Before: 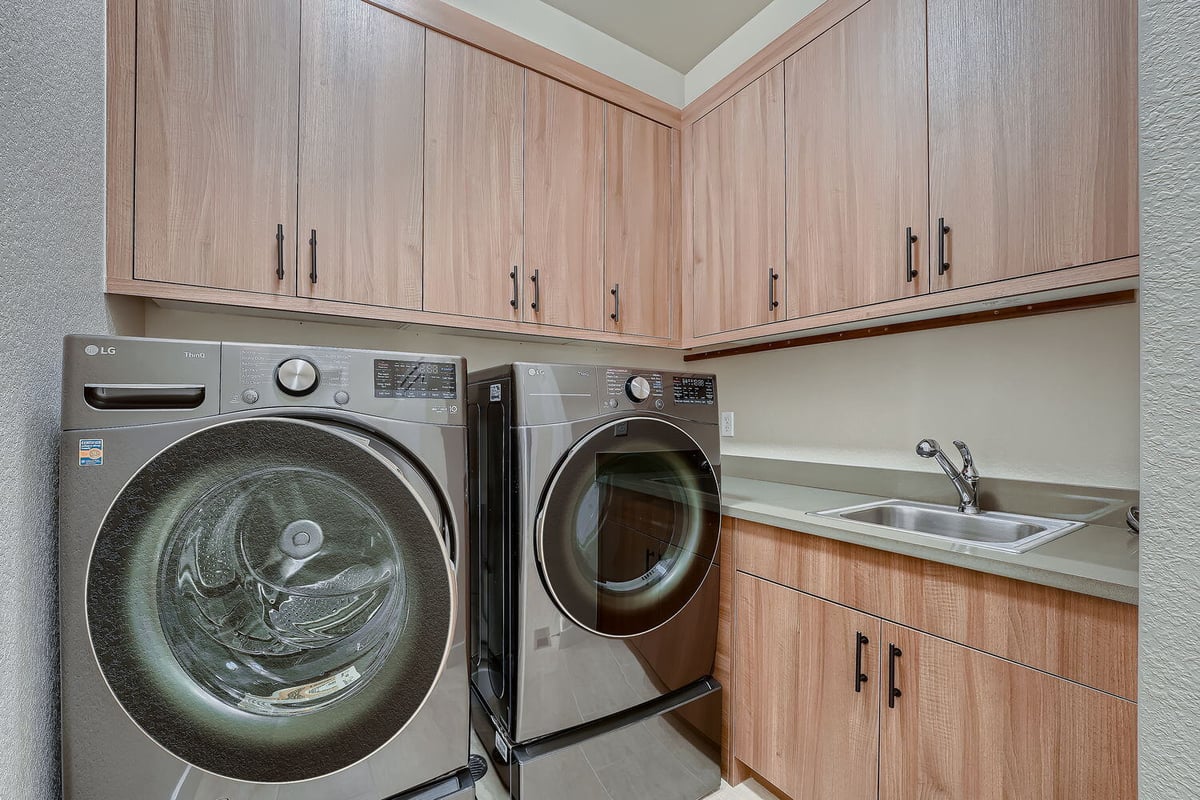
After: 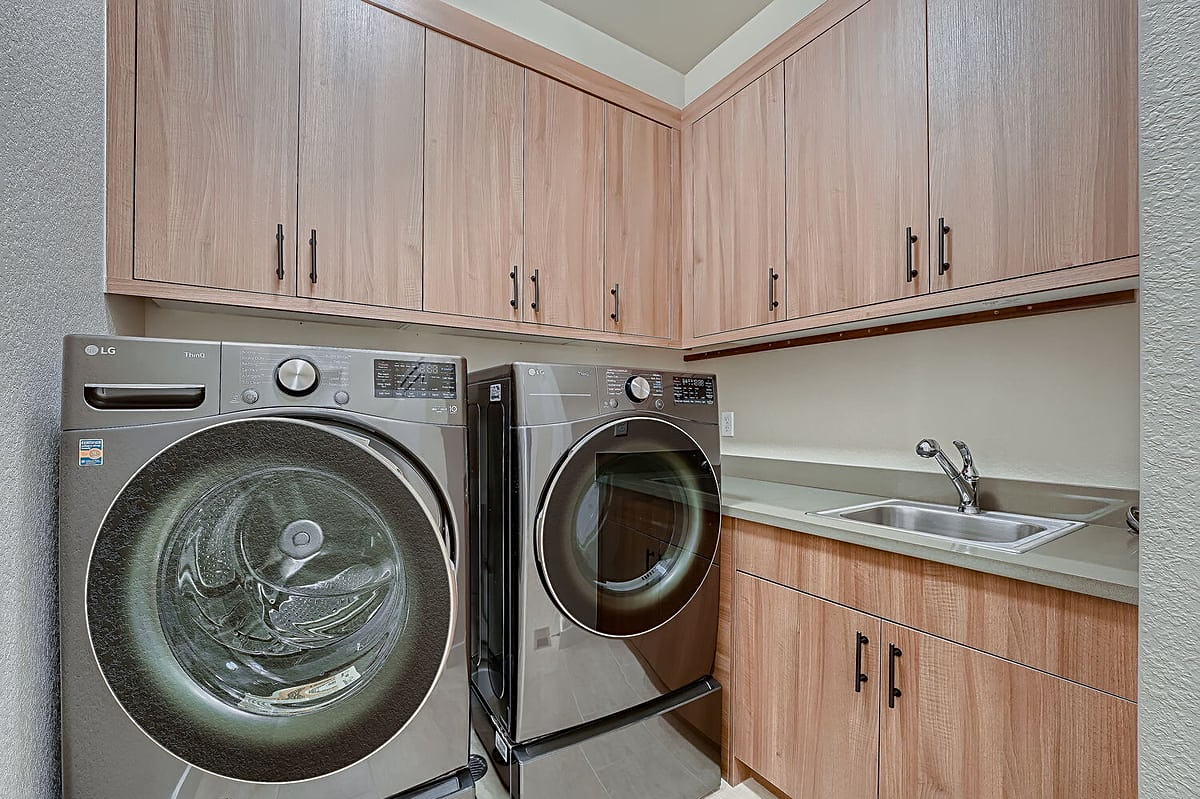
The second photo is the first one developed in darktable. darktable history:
local contrast: mode bilateral grid, contrast 99, coarseness 99, detail 93%, midtone range 0.2
sharpen: on, module defaults
crop: bottom 0.071%
